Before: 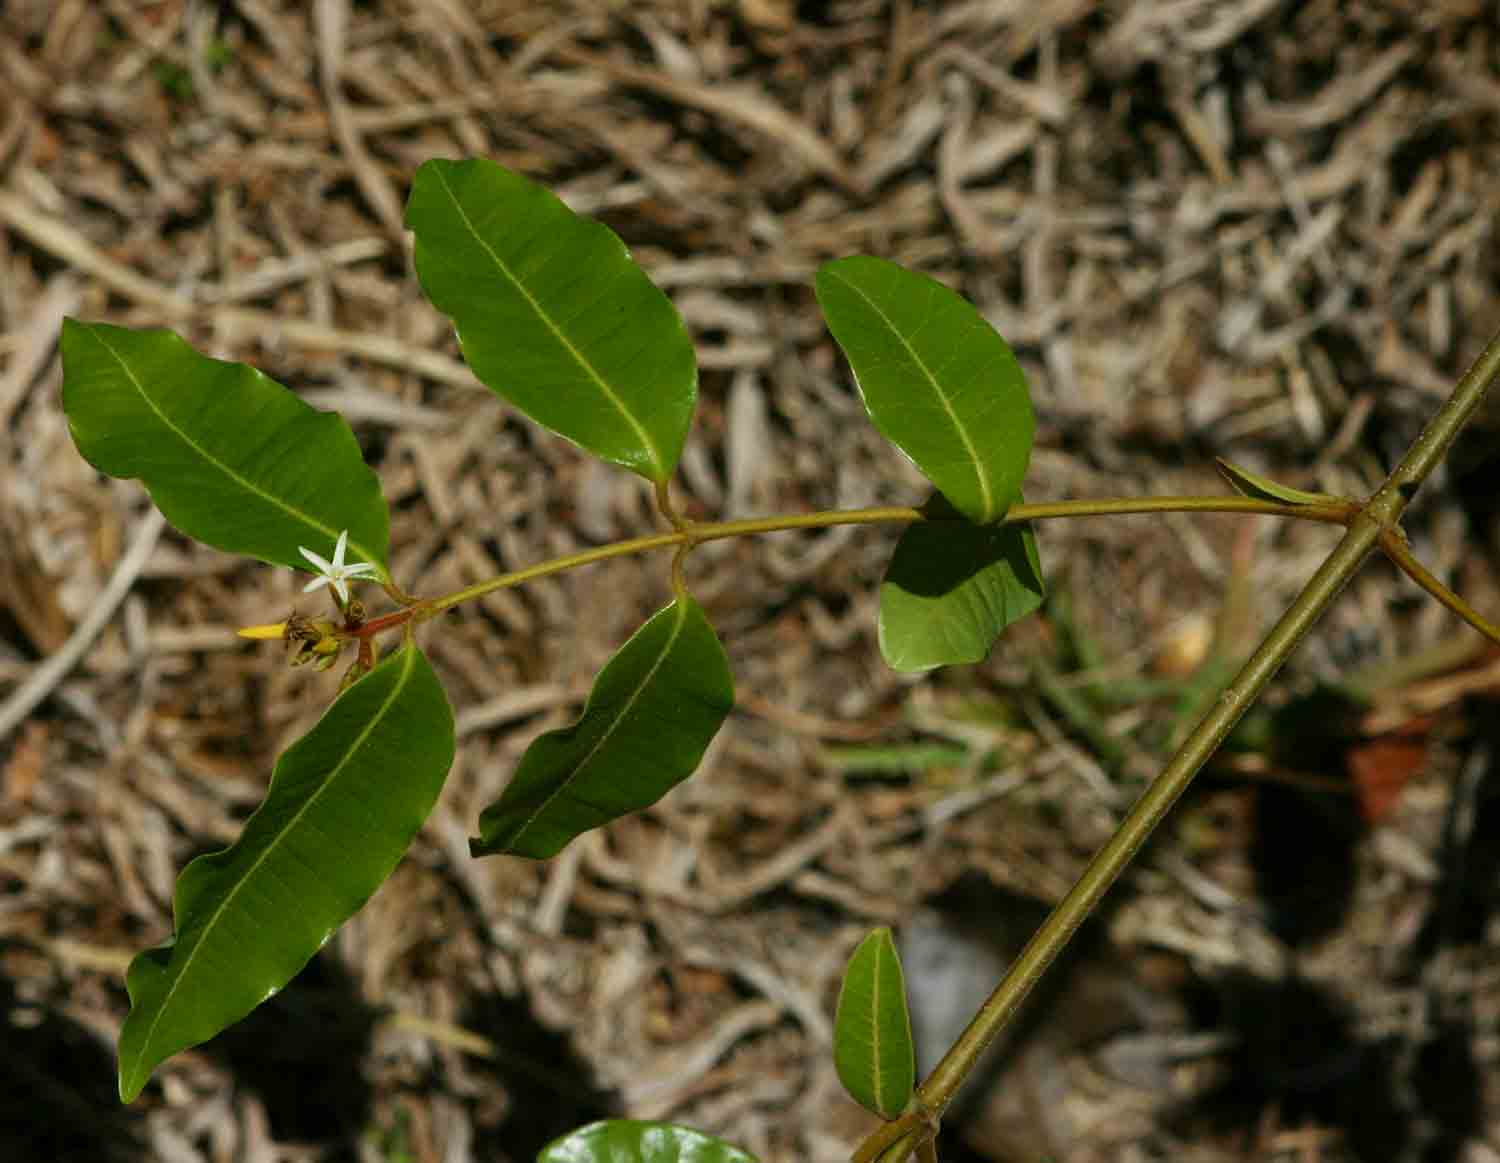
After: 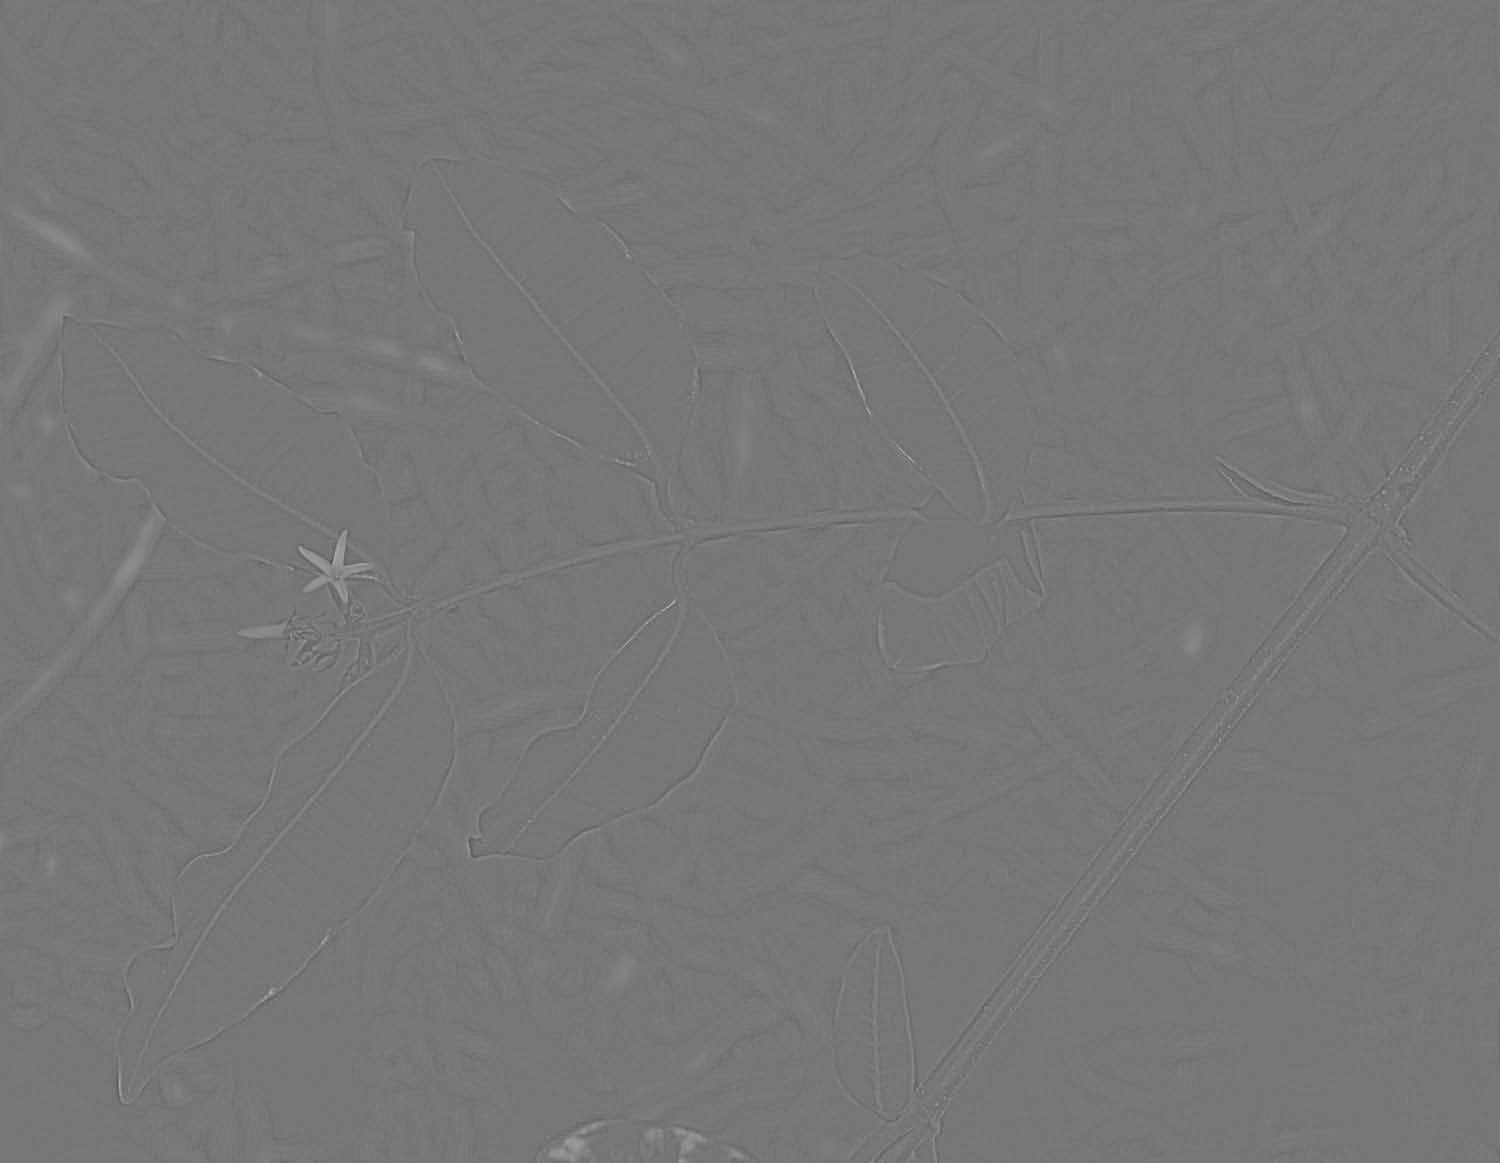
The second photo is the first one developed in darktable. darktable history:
highpass: sharpness 9.84%, contrast boost 9.94%
exposure: exposure 1.5 EV, compensate highlight preservation false
